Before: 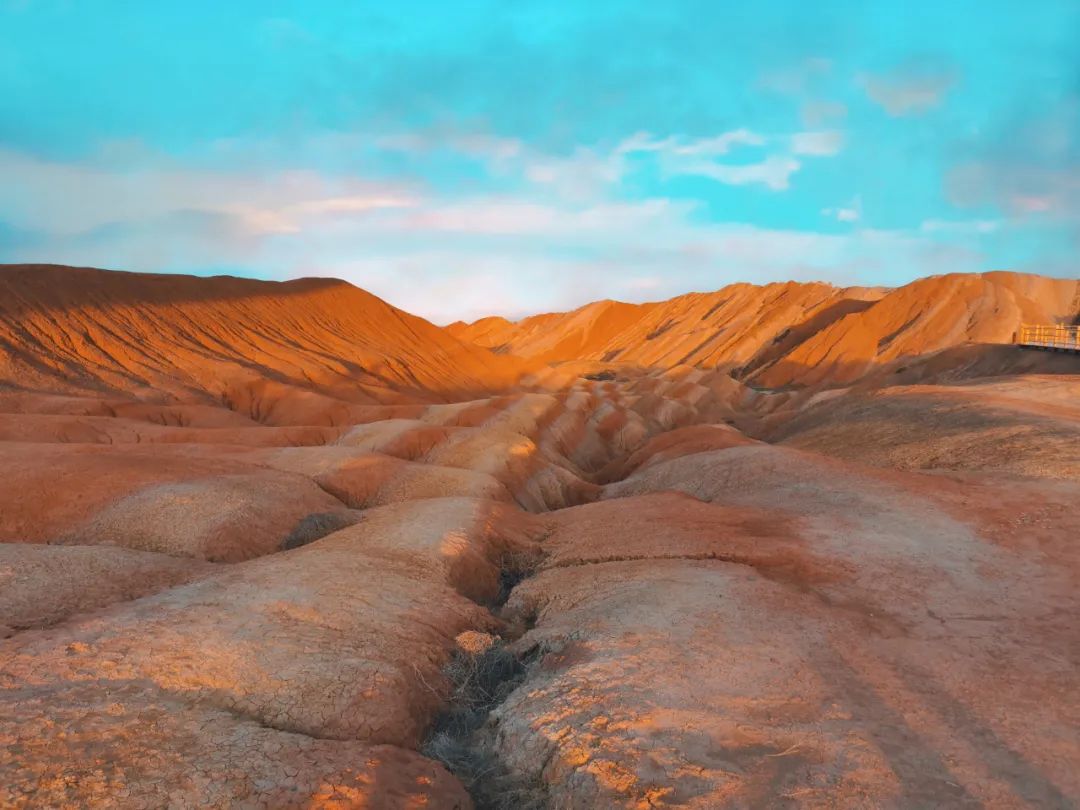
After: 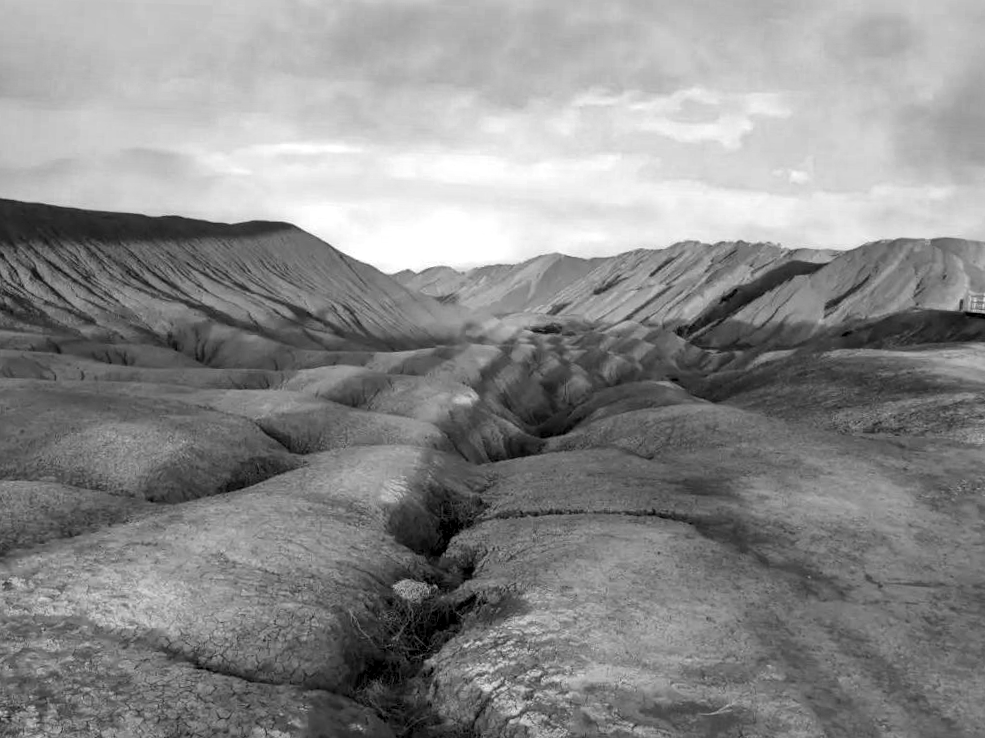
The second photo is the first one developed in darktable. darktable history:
local contrast: highlights 19%, detail 186%
monochrome: a 2.21, b -1.33, size 2.2
crop and rotate: angle -1.96°, left 3.097%, top 4.154%, right 1.586%, bottom 0.529%
